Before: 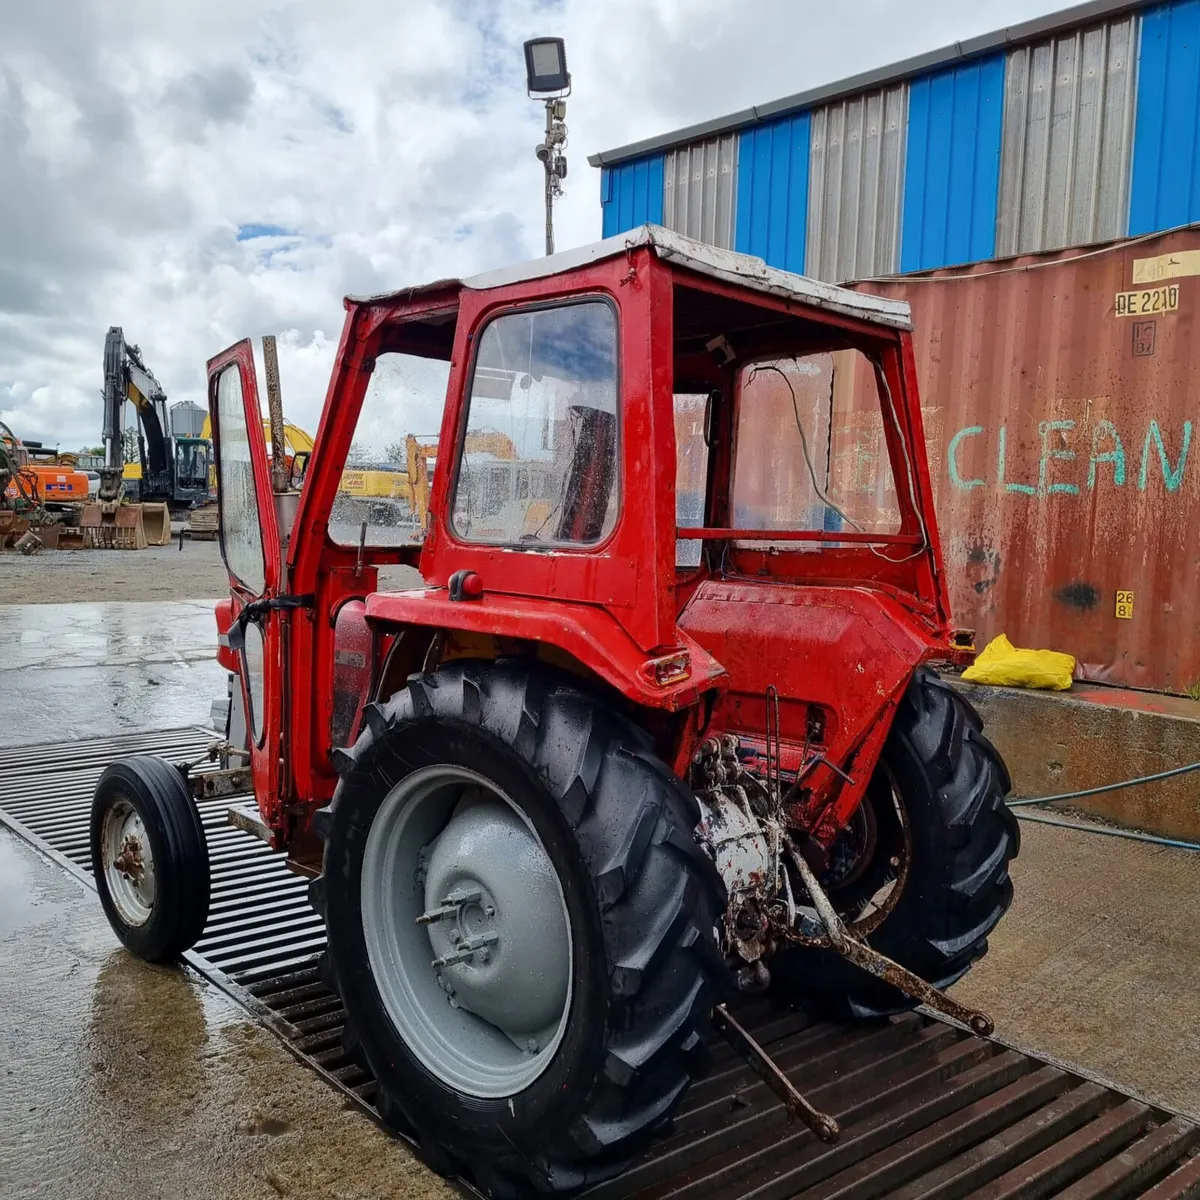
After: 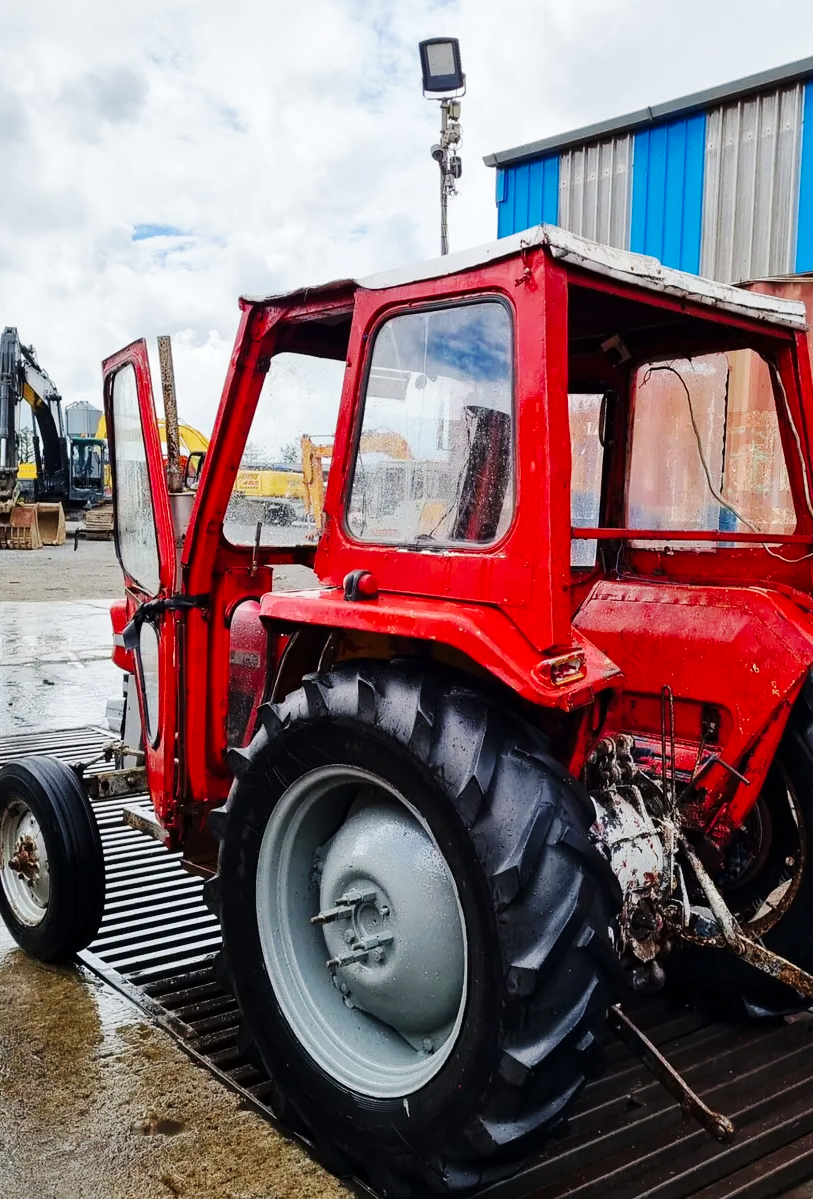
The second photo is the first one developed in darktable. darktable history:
crop and rotate: left 8.754%, right 23.495%
base curve: curves: ch0 [(0, 0) (0.032, 0.025) (0.121, 0.166) (0.206, 0.329) (0.605, 0.79) (1, 1)], preserve colors none
